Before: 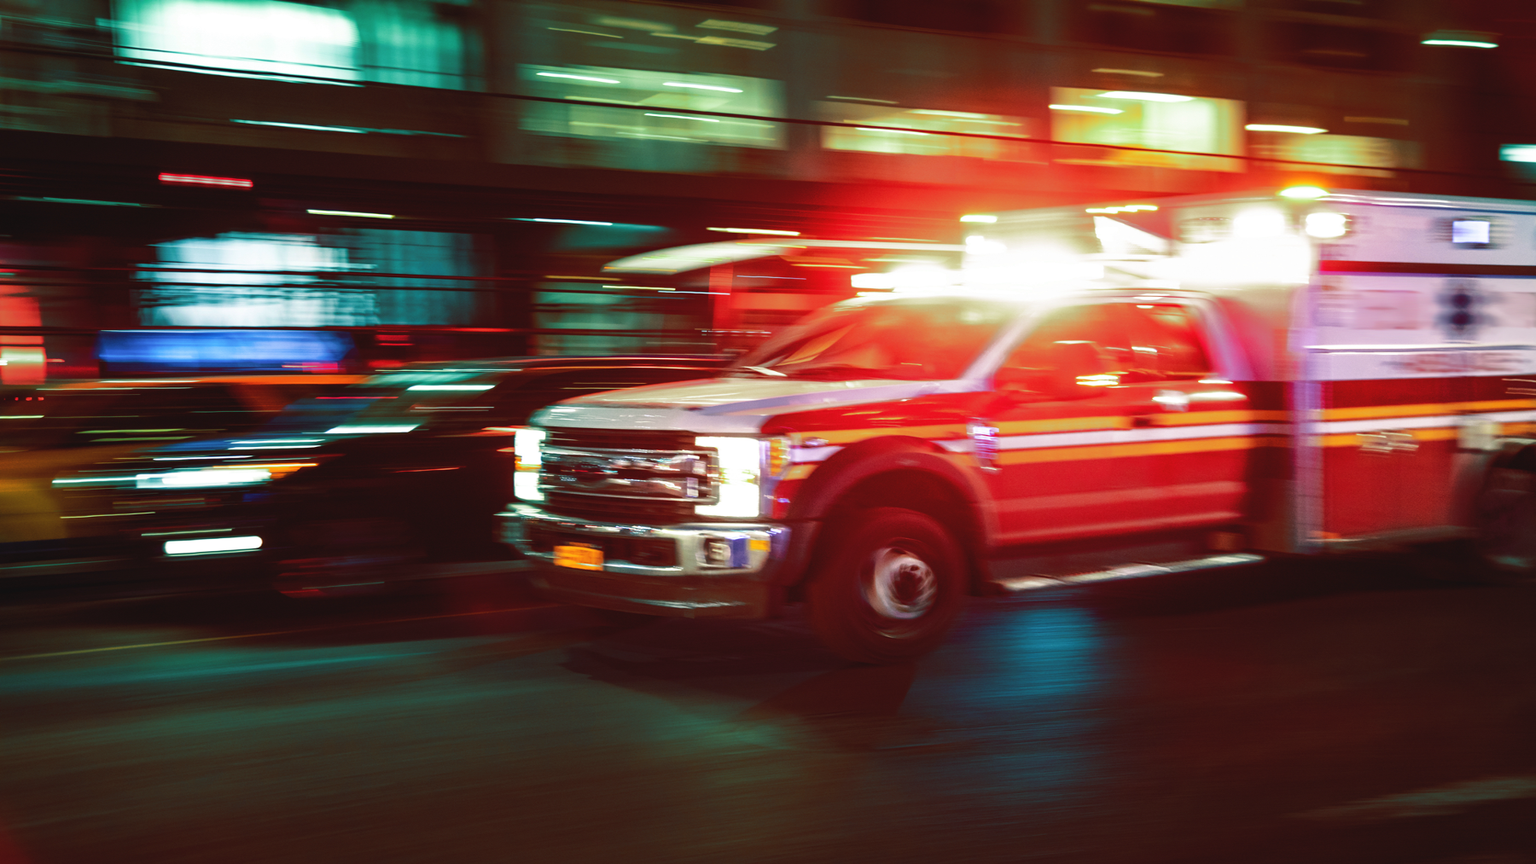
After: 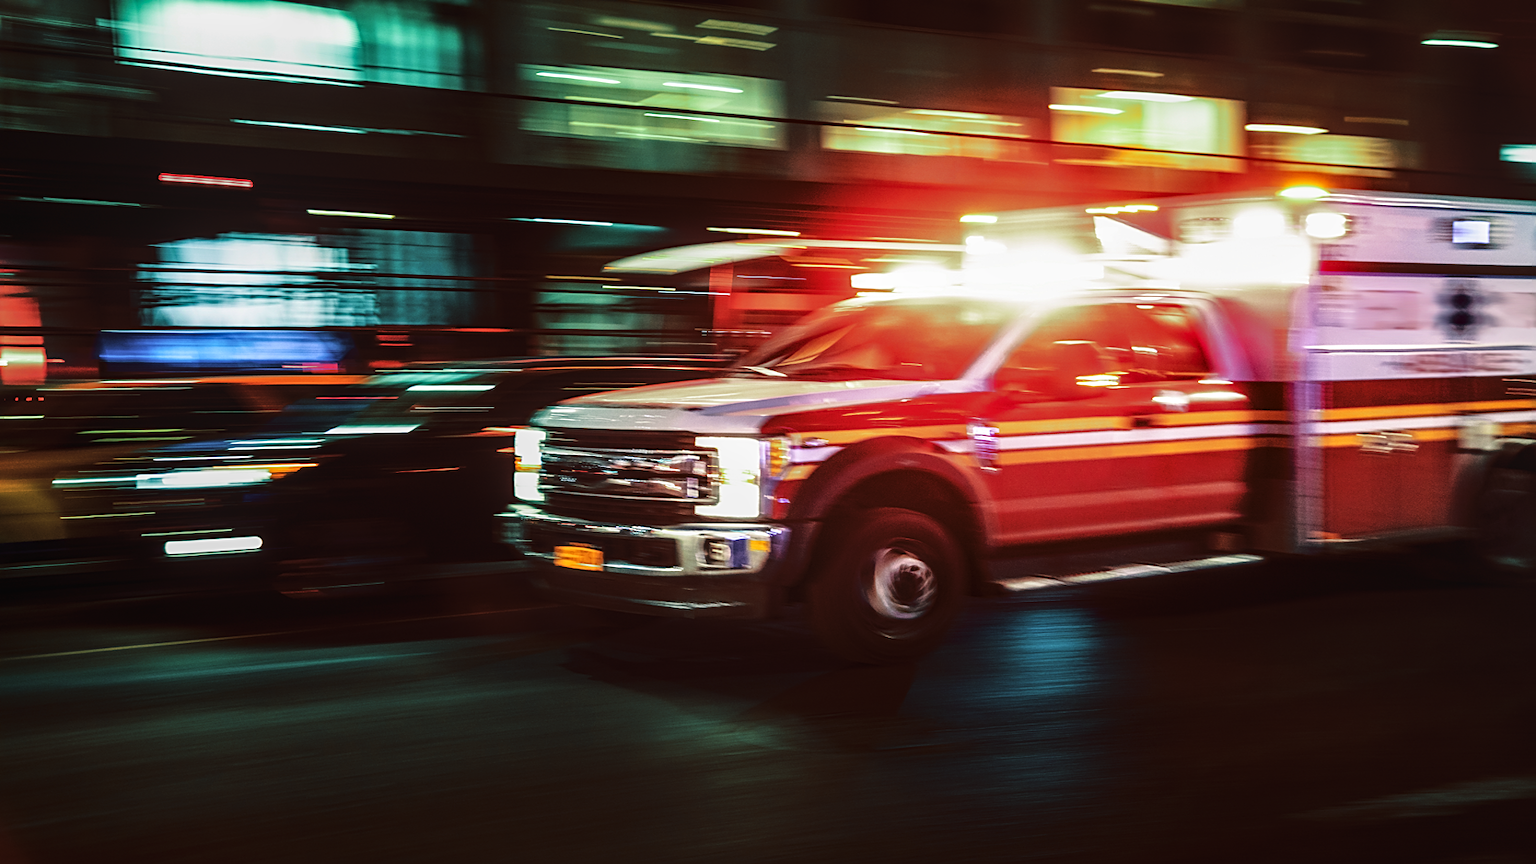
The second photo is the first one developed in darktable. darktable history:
local contrast: on, module defaults
sharpen: on, module defaults
tone curve: curves: ch0 [(0.016, 0.011) (0.21, 0.113) (0.515, 0.476) (0.78, 0.795) (1, 0.981)], color space Lab, linked channels, preserve colors none
